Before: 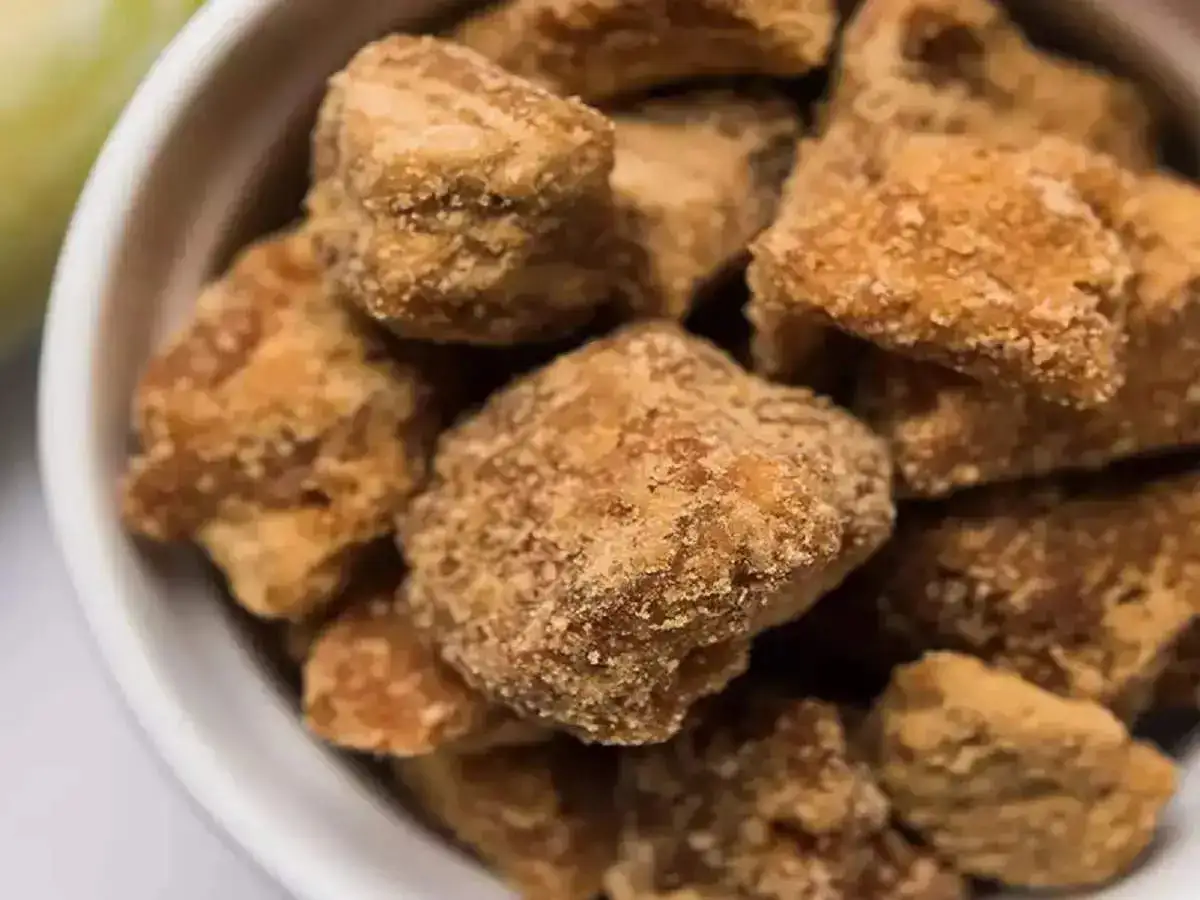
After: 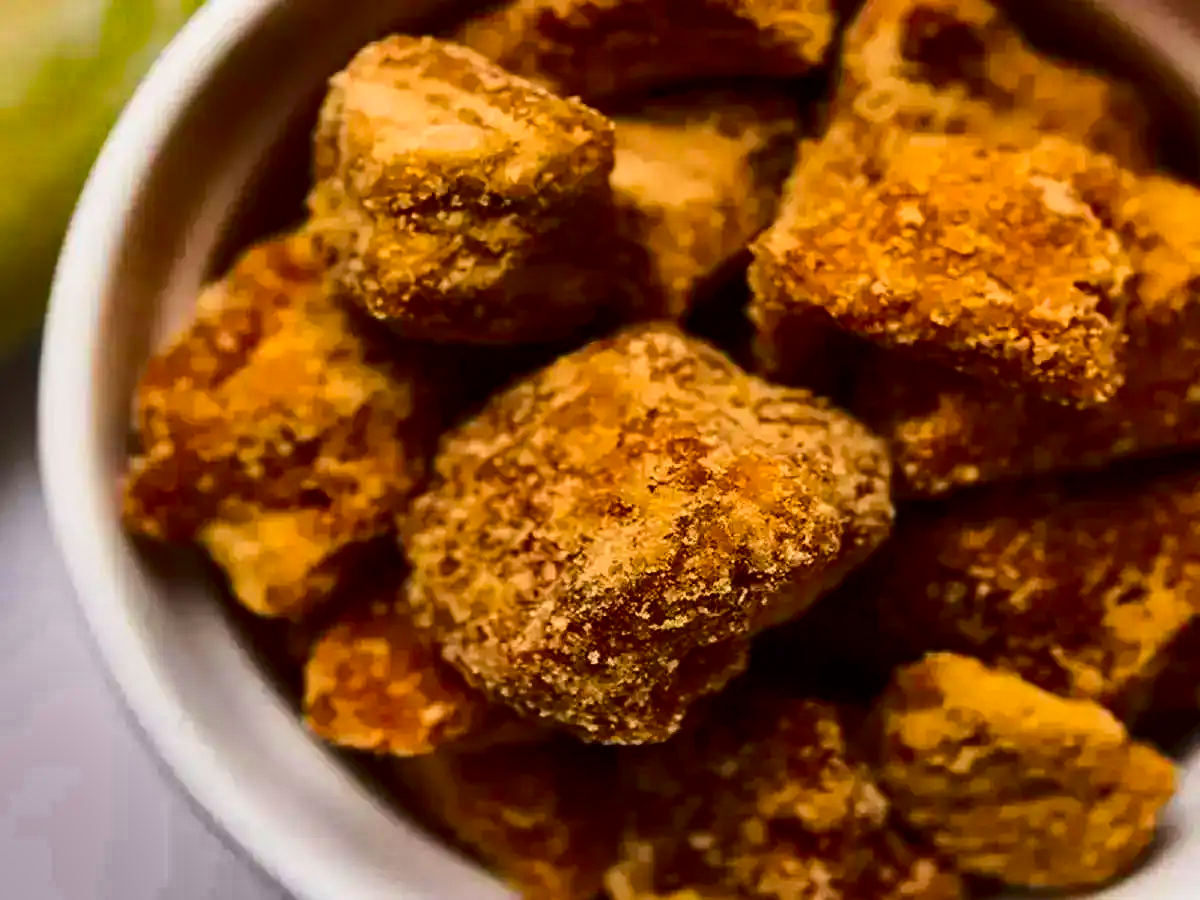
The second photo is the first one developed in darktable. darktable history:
shadows and highlights: shadows 24.17, highlights -77.57, soften with gaussian
contrast brightness saturation: contrast 0.224, brightness -0.184, saturation 0.243
color balance rgb: power › chroma 0.308%, power › hue 25.28°, perceptual saturation grading › global saturation 30.306%
